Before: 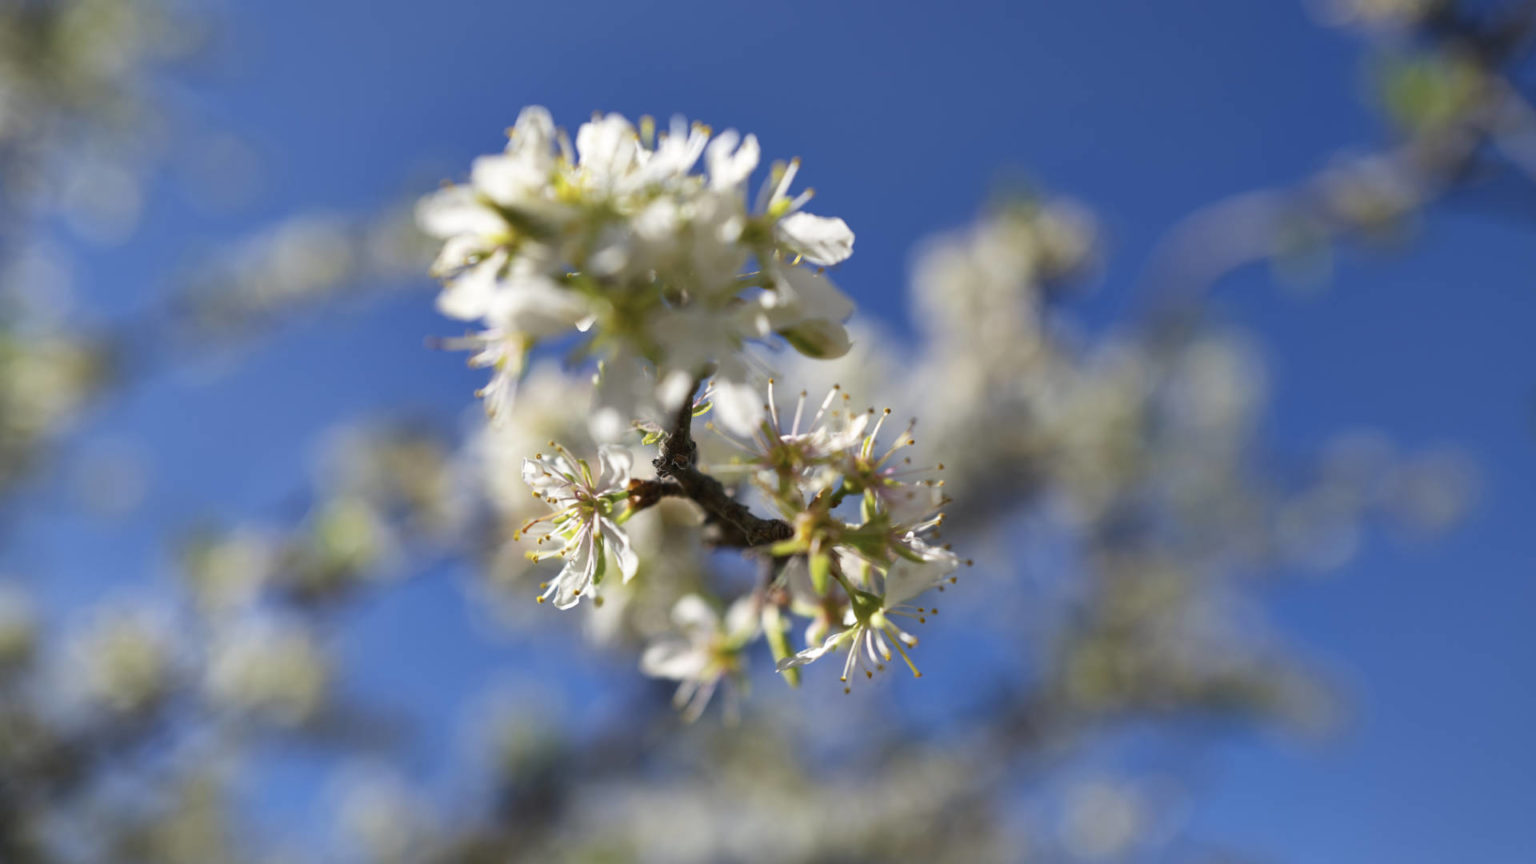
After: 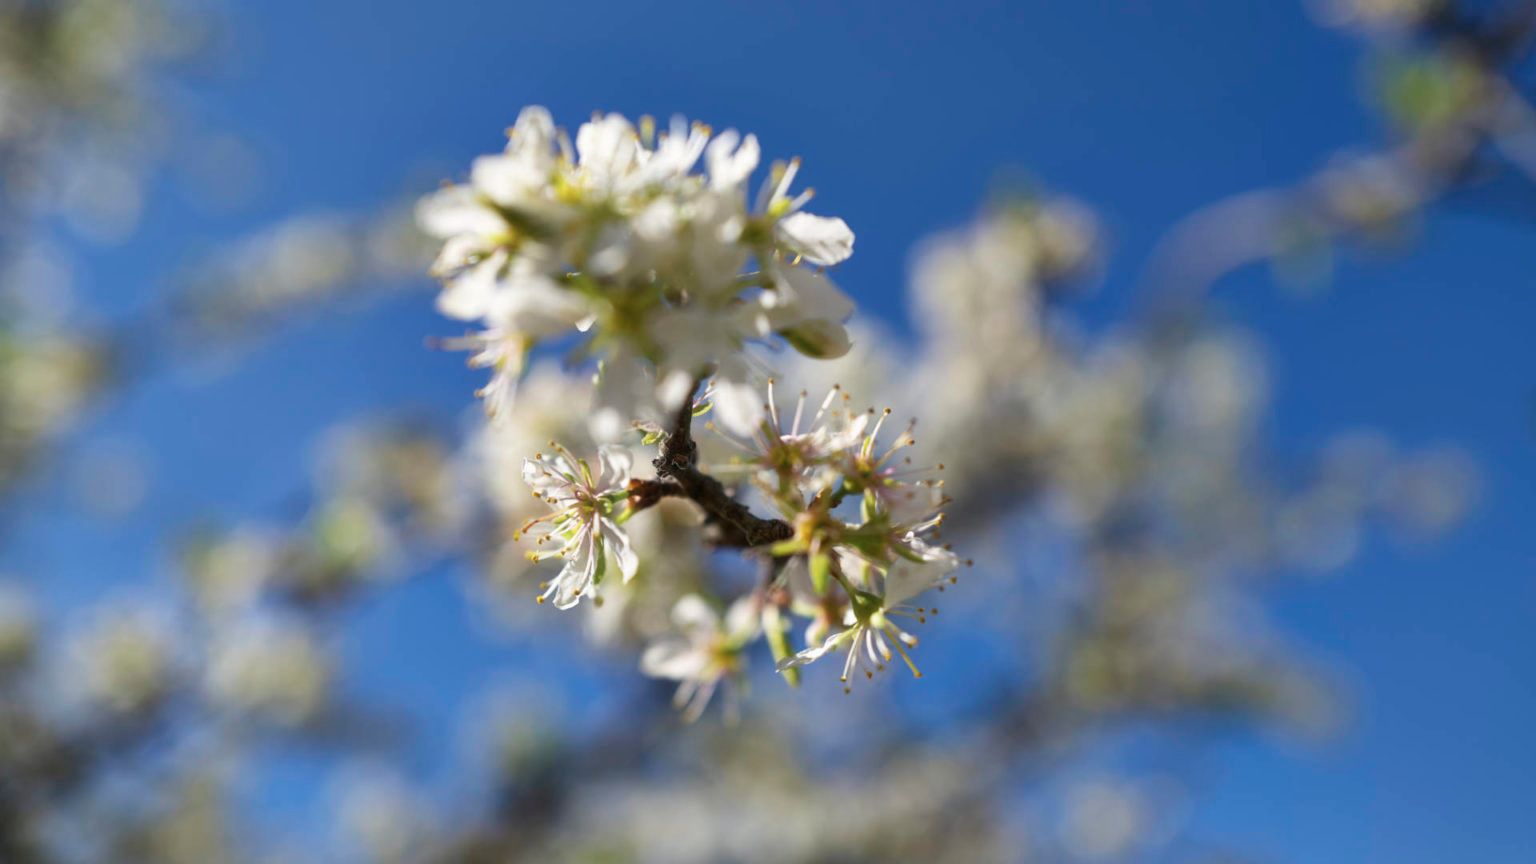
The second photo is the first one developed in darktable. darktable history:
haze removal: strength -0.04, compatibility mode true, adaptive false
